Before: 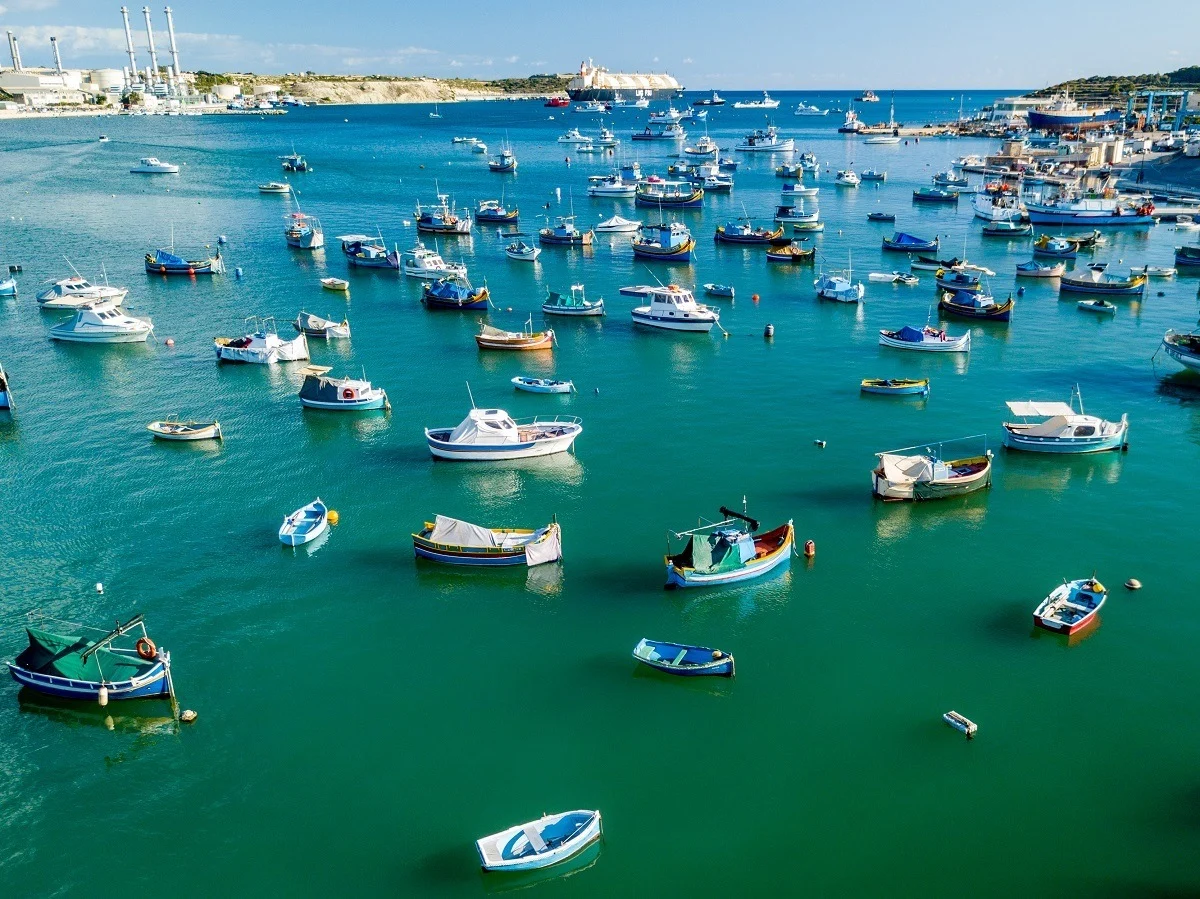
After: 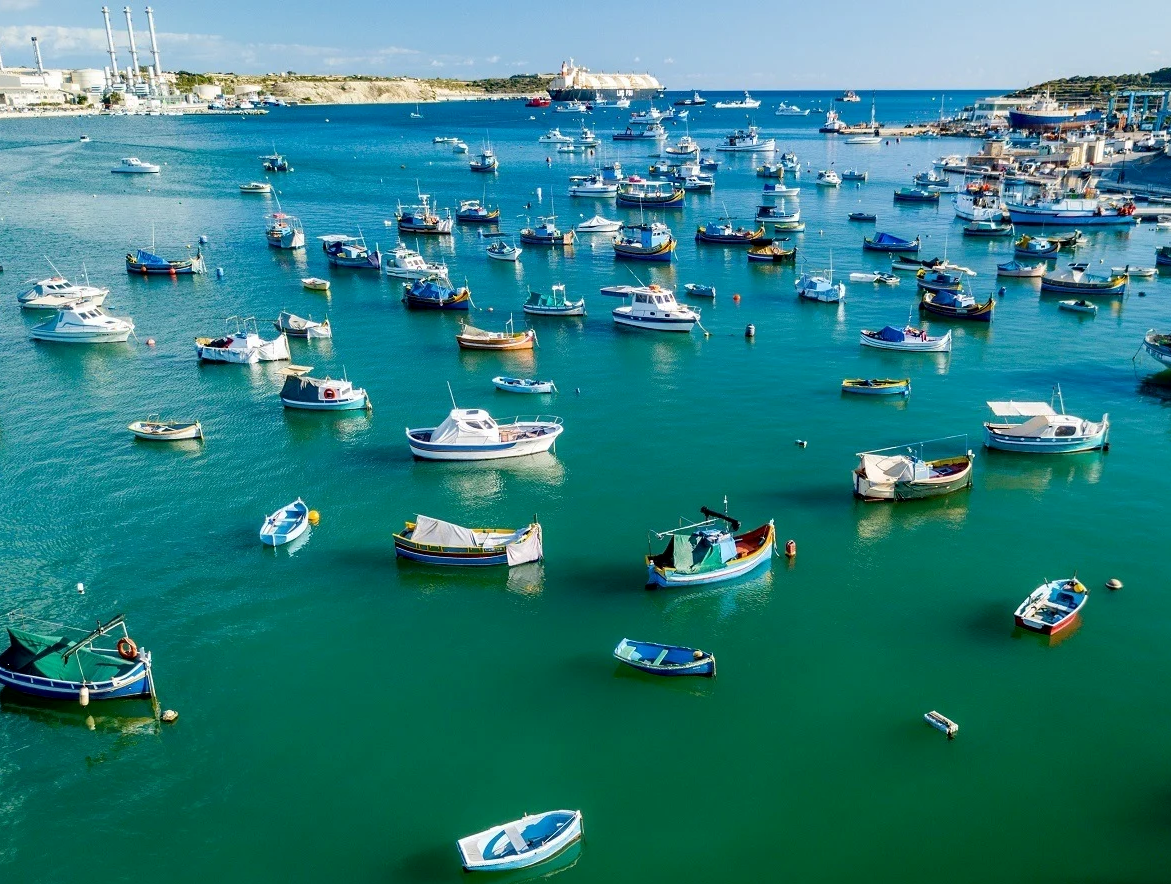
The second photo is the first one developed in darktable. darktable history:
exposure: black level correction 0.002, compensate highlight preservation false
crop and rotate: left 1.603%, right 0.735%, bottom 1.558%
